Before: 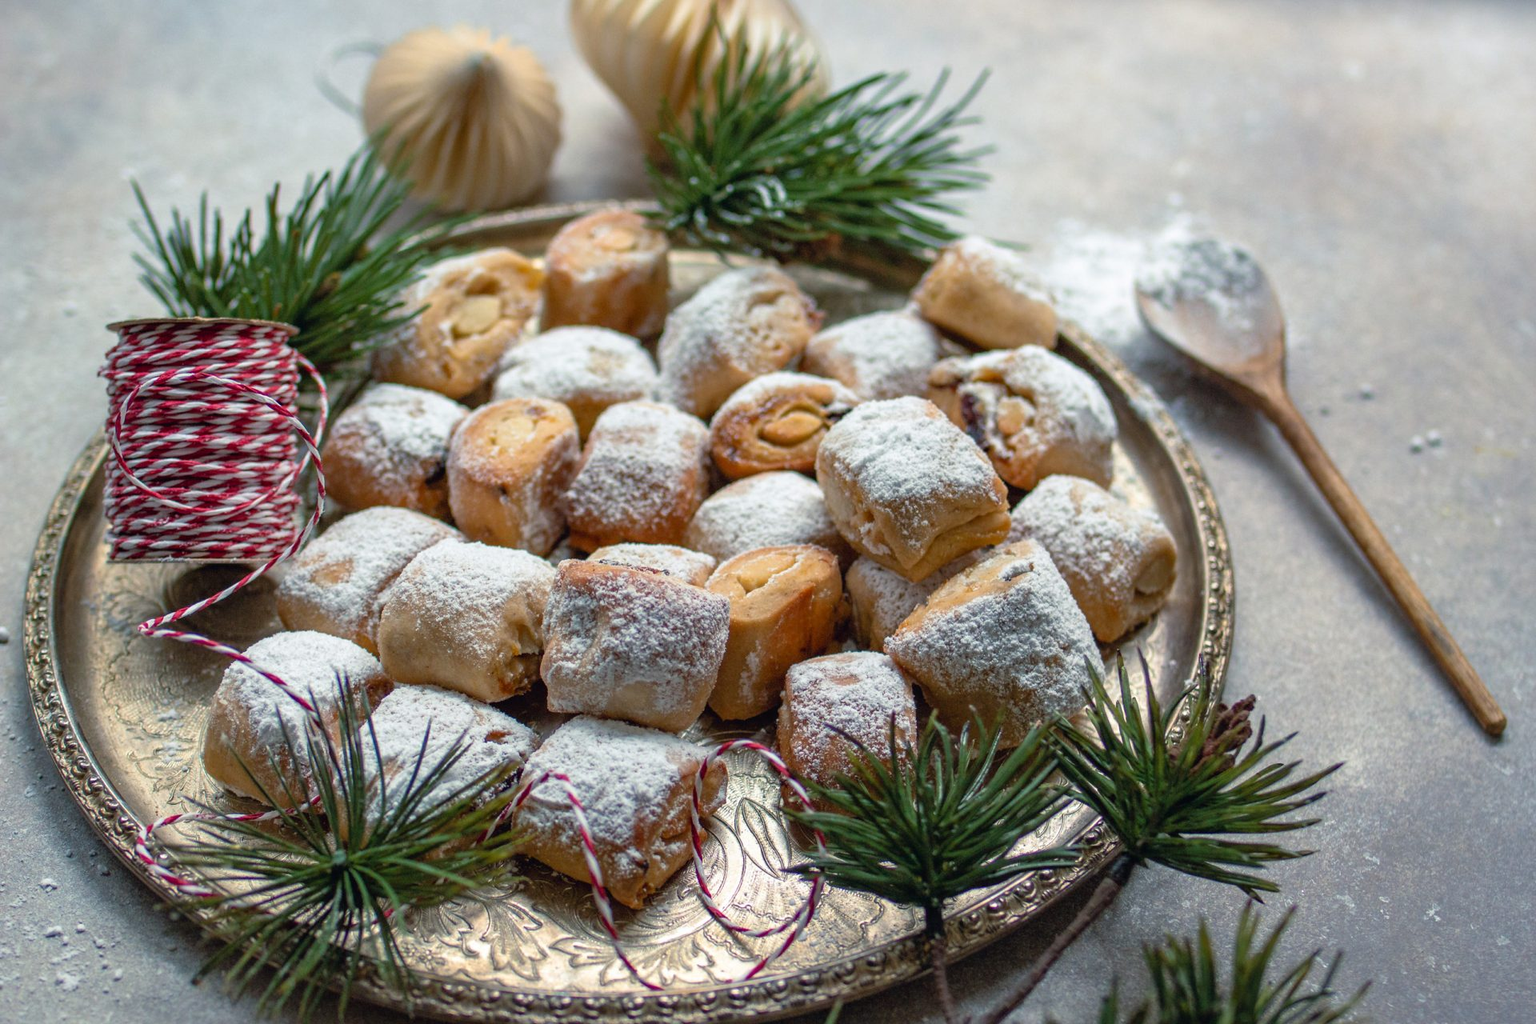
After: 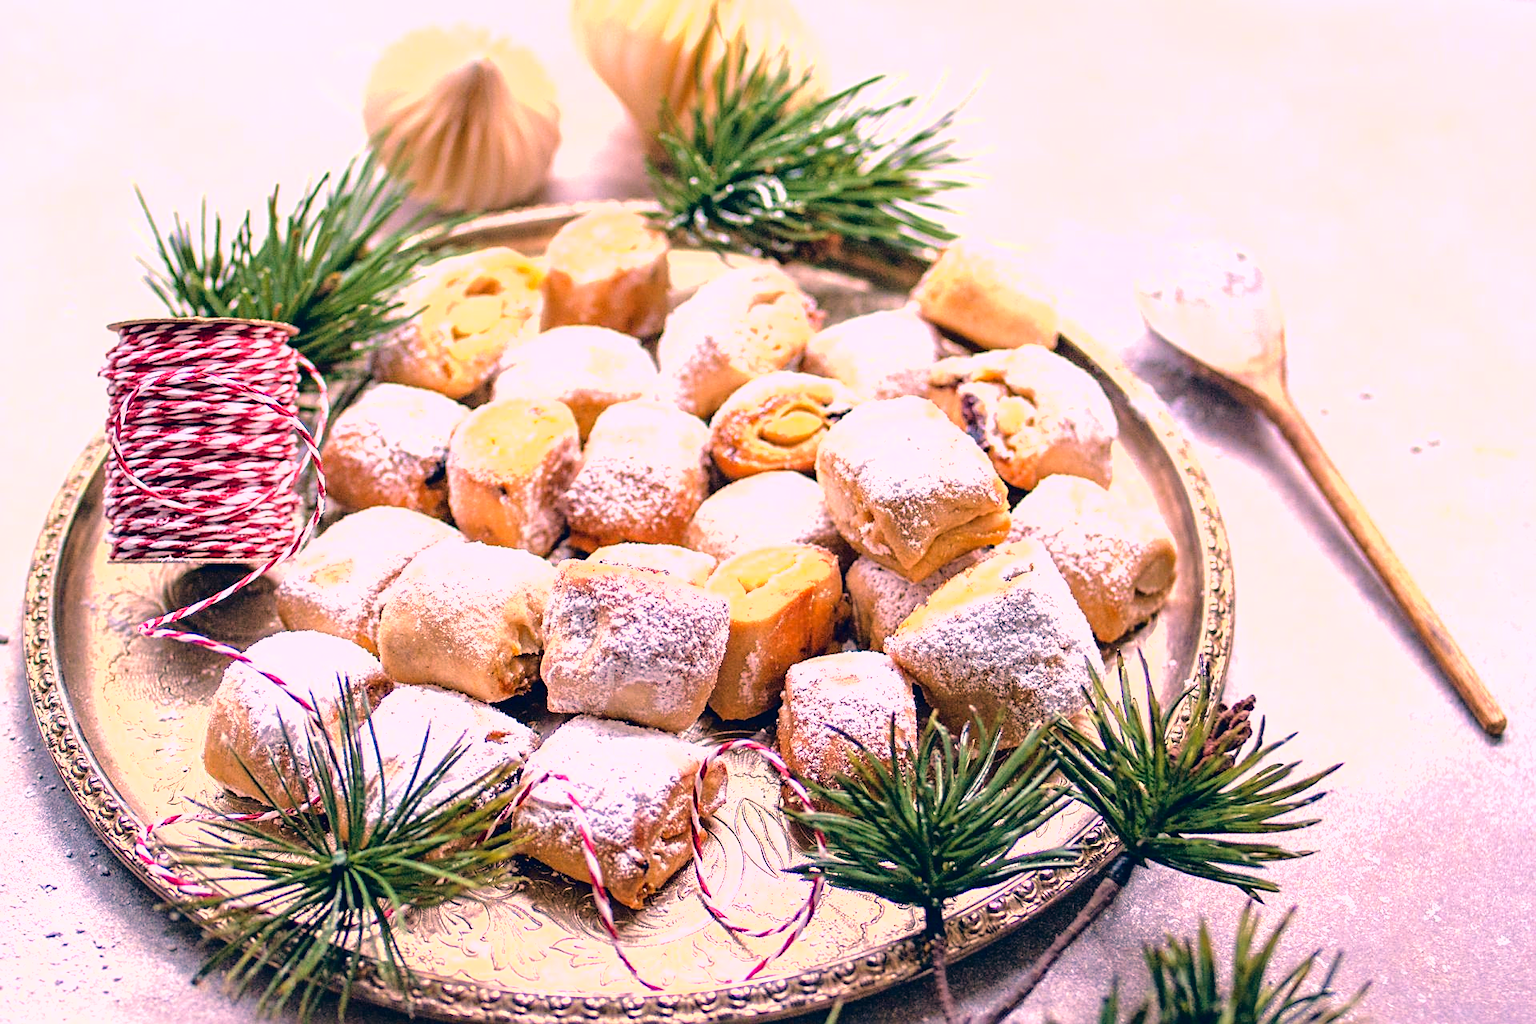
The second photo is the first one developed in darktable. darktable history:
fill light: exposure -2 EV, width 8.6
exposure: black level correction 0, exposure 1.379 EV, compensate exposure bias true, compensate highlight preservation false
tone equalizer: on, module defaults
color correction: highlights a* 10.32, highlights b* 14.66, shadows a* -9.59, shadows b* -15.02
velvia: strength 17%
sharpen: amount 0.478
white balance: red 1.188, blue 1.11
